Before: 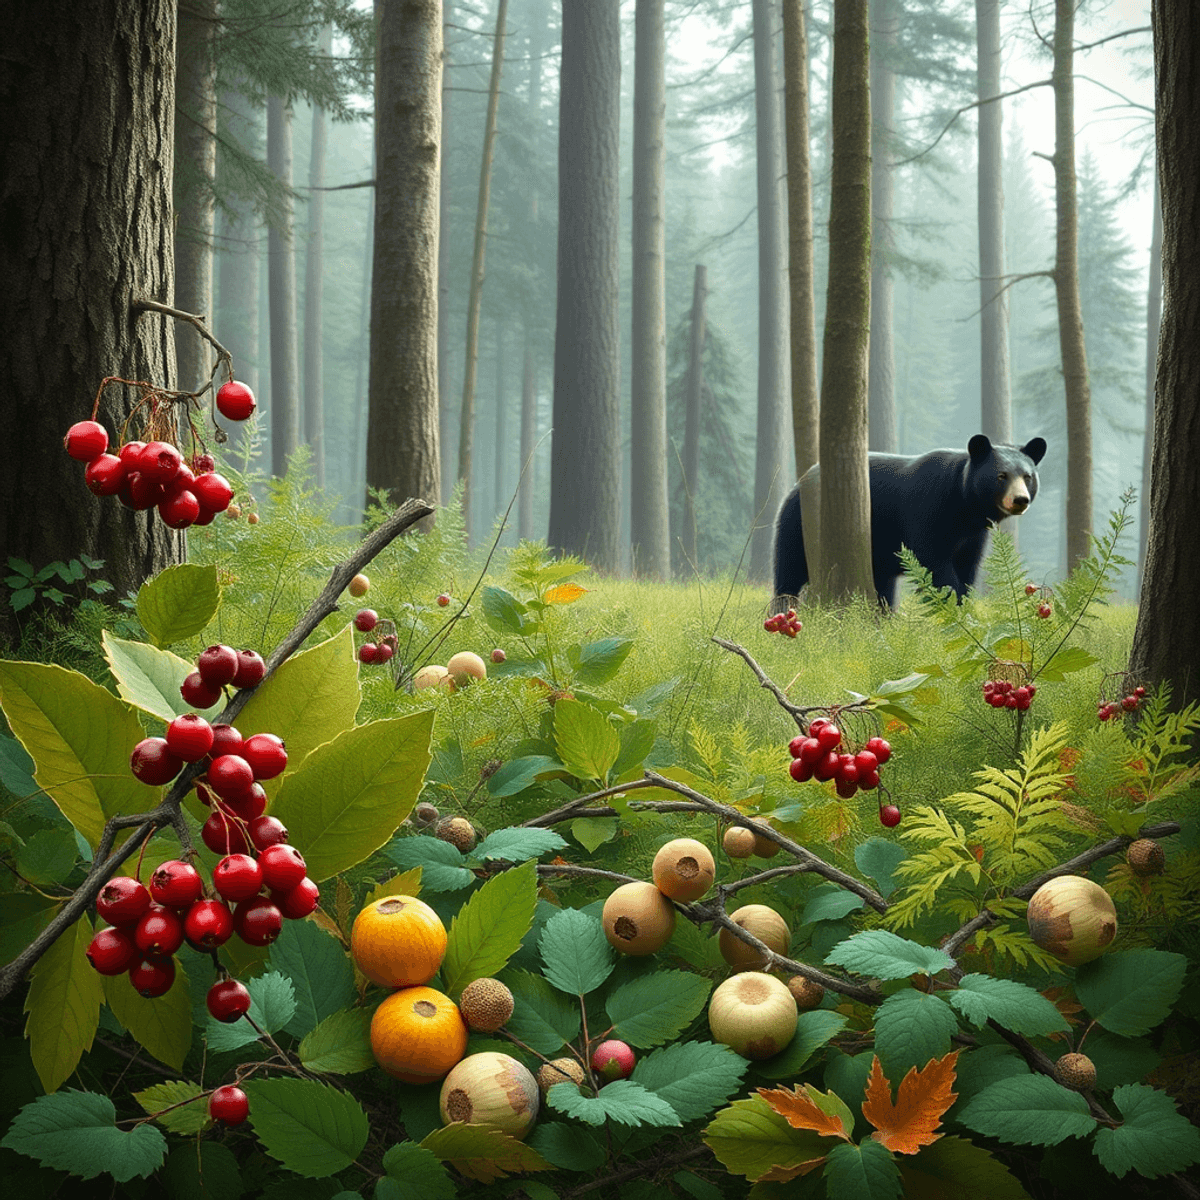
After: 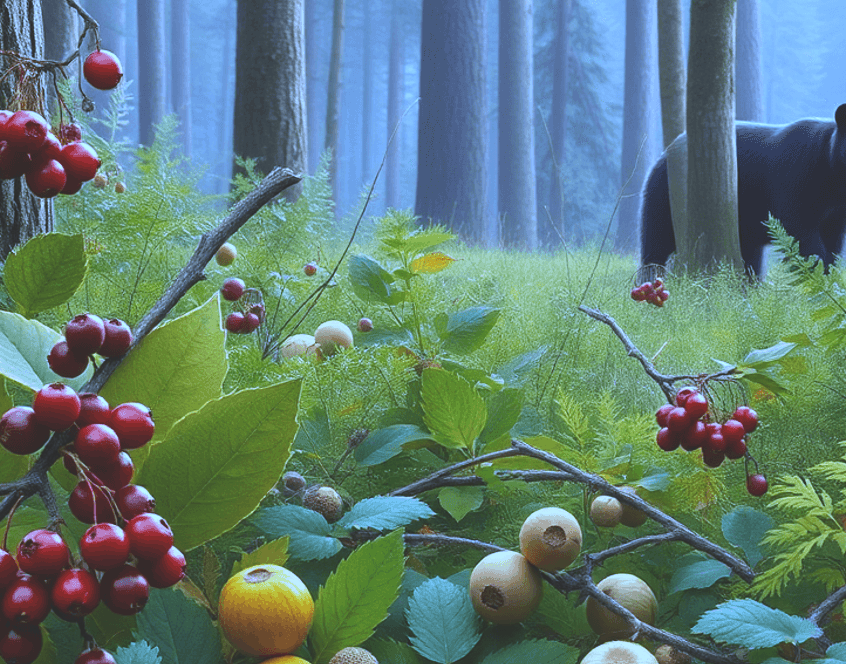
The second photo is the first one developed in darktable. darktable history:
exposure: black level correction -0.023, exposure -0.039 EV, compensate highlight preservation false
white balance: red 0.766, blue 1.537
crop: left 11.123%, top 27.61%, right 18.3%, bottom 17.034%
